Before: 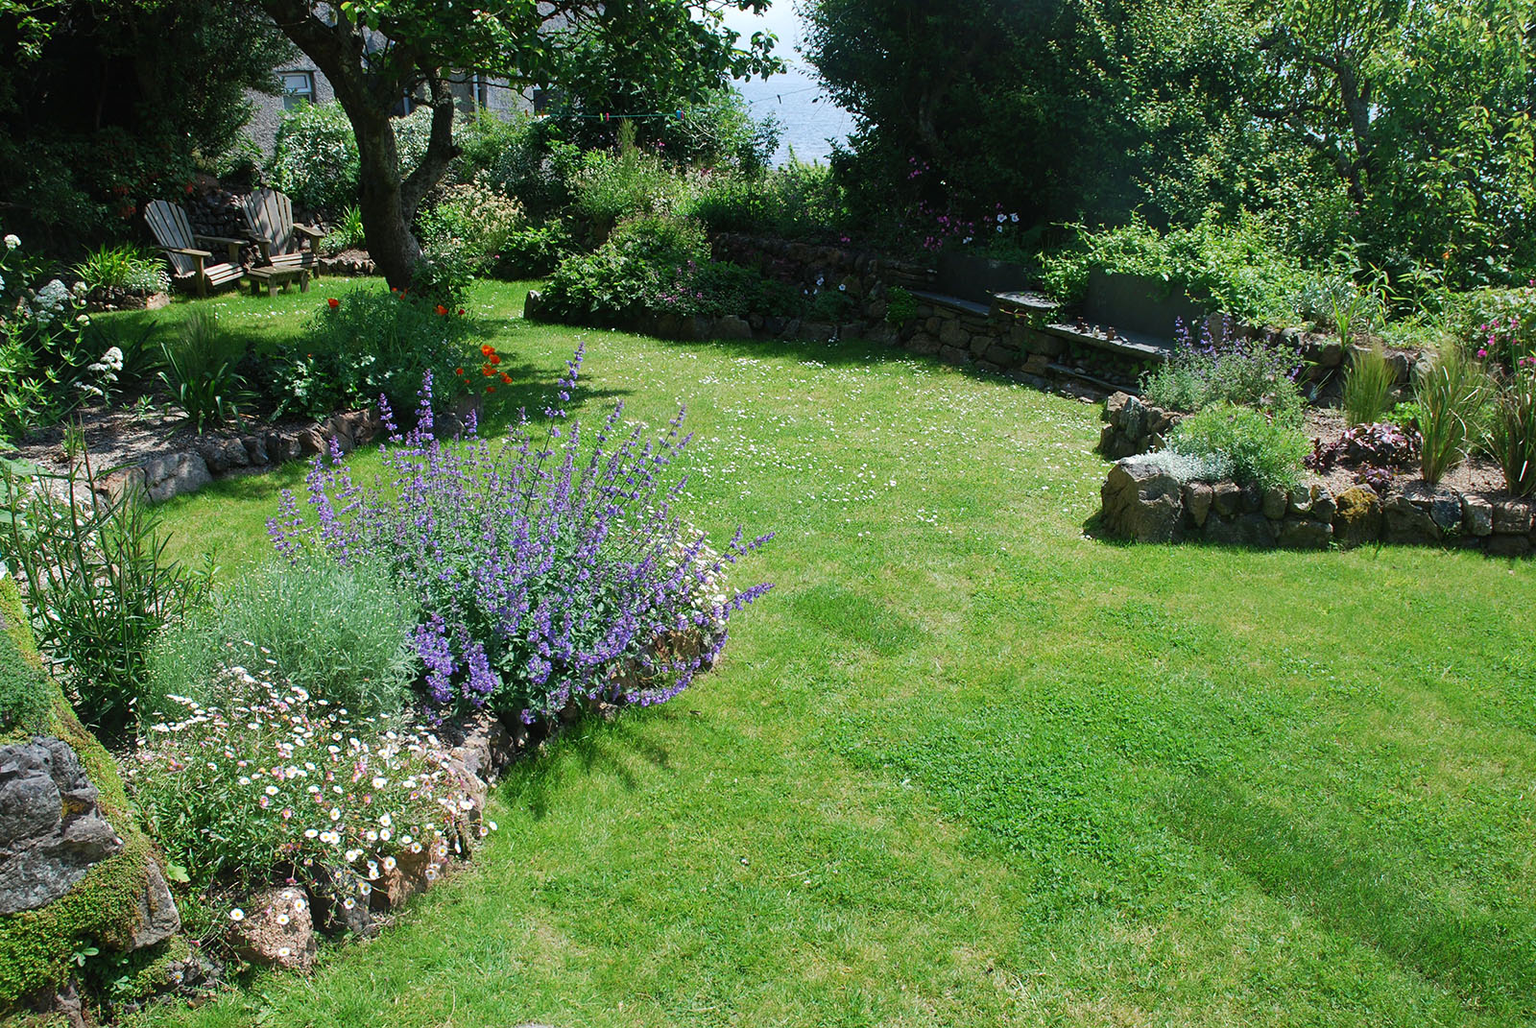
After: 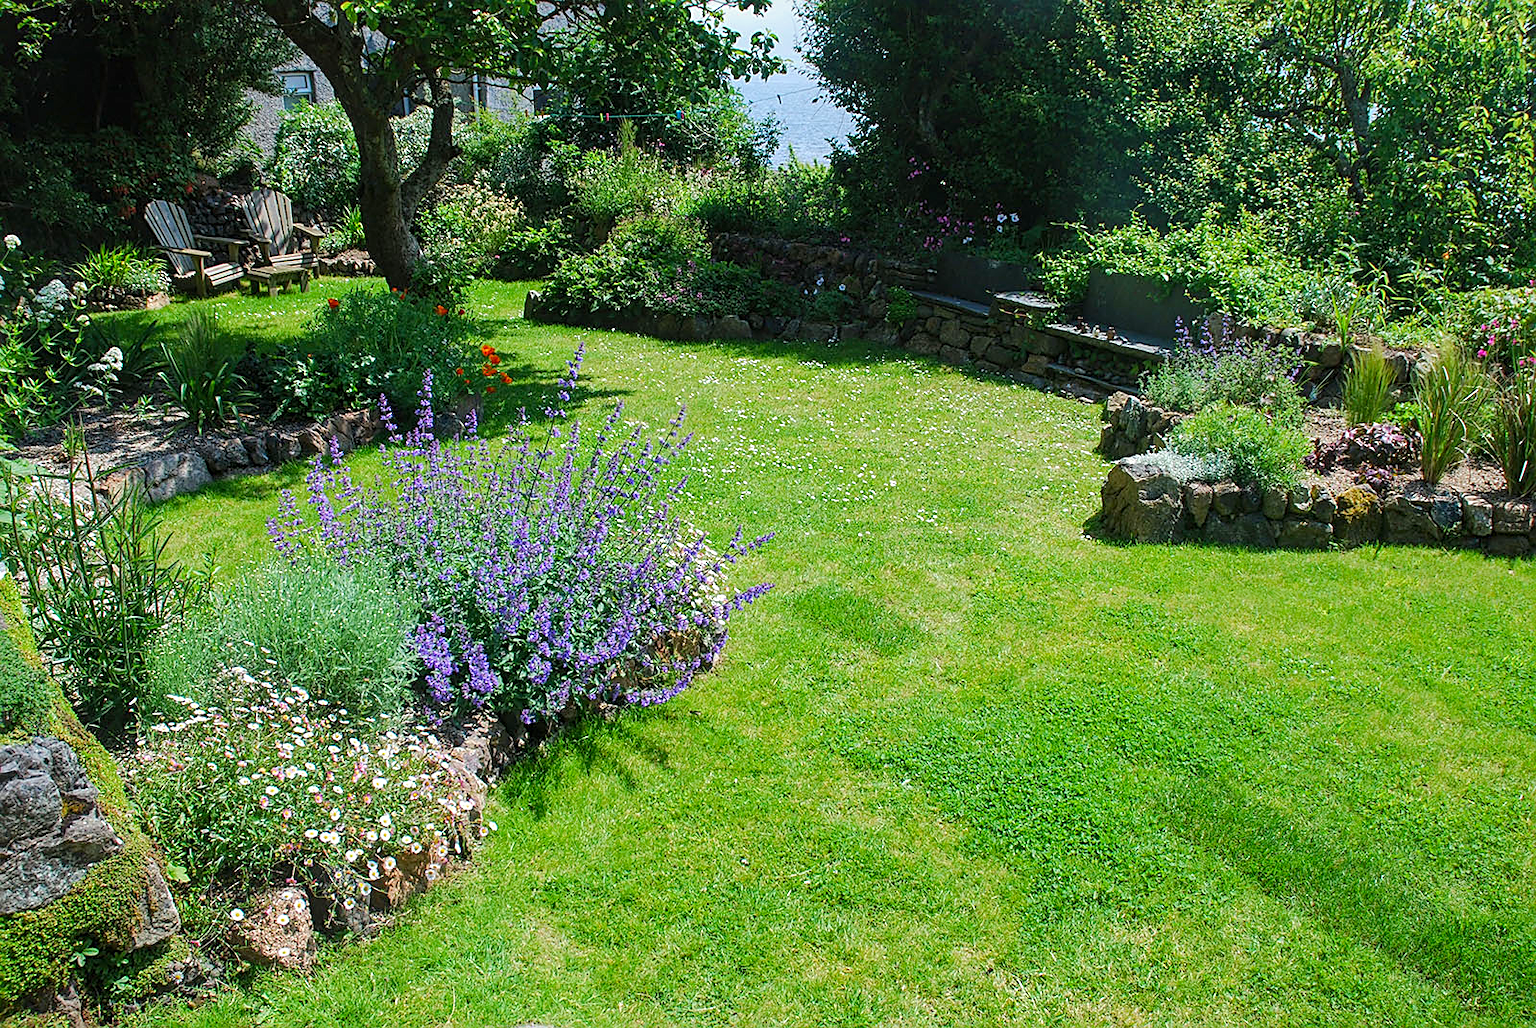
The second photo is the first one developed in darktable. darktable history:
color balance rgb: perceptual saturation grading › global saturation 0.506%, perceptual brilliance grading › mid-tones 10.393%, perceptual brilliance grading › shadows 15.07%, global vibrance 30.517%
tone curve: curves: ch0 [(0, 0) (0.584, 0.595) (1, 1)], preserve colors none
sharpen: on, module defaults
local contrast: on, module defaults
